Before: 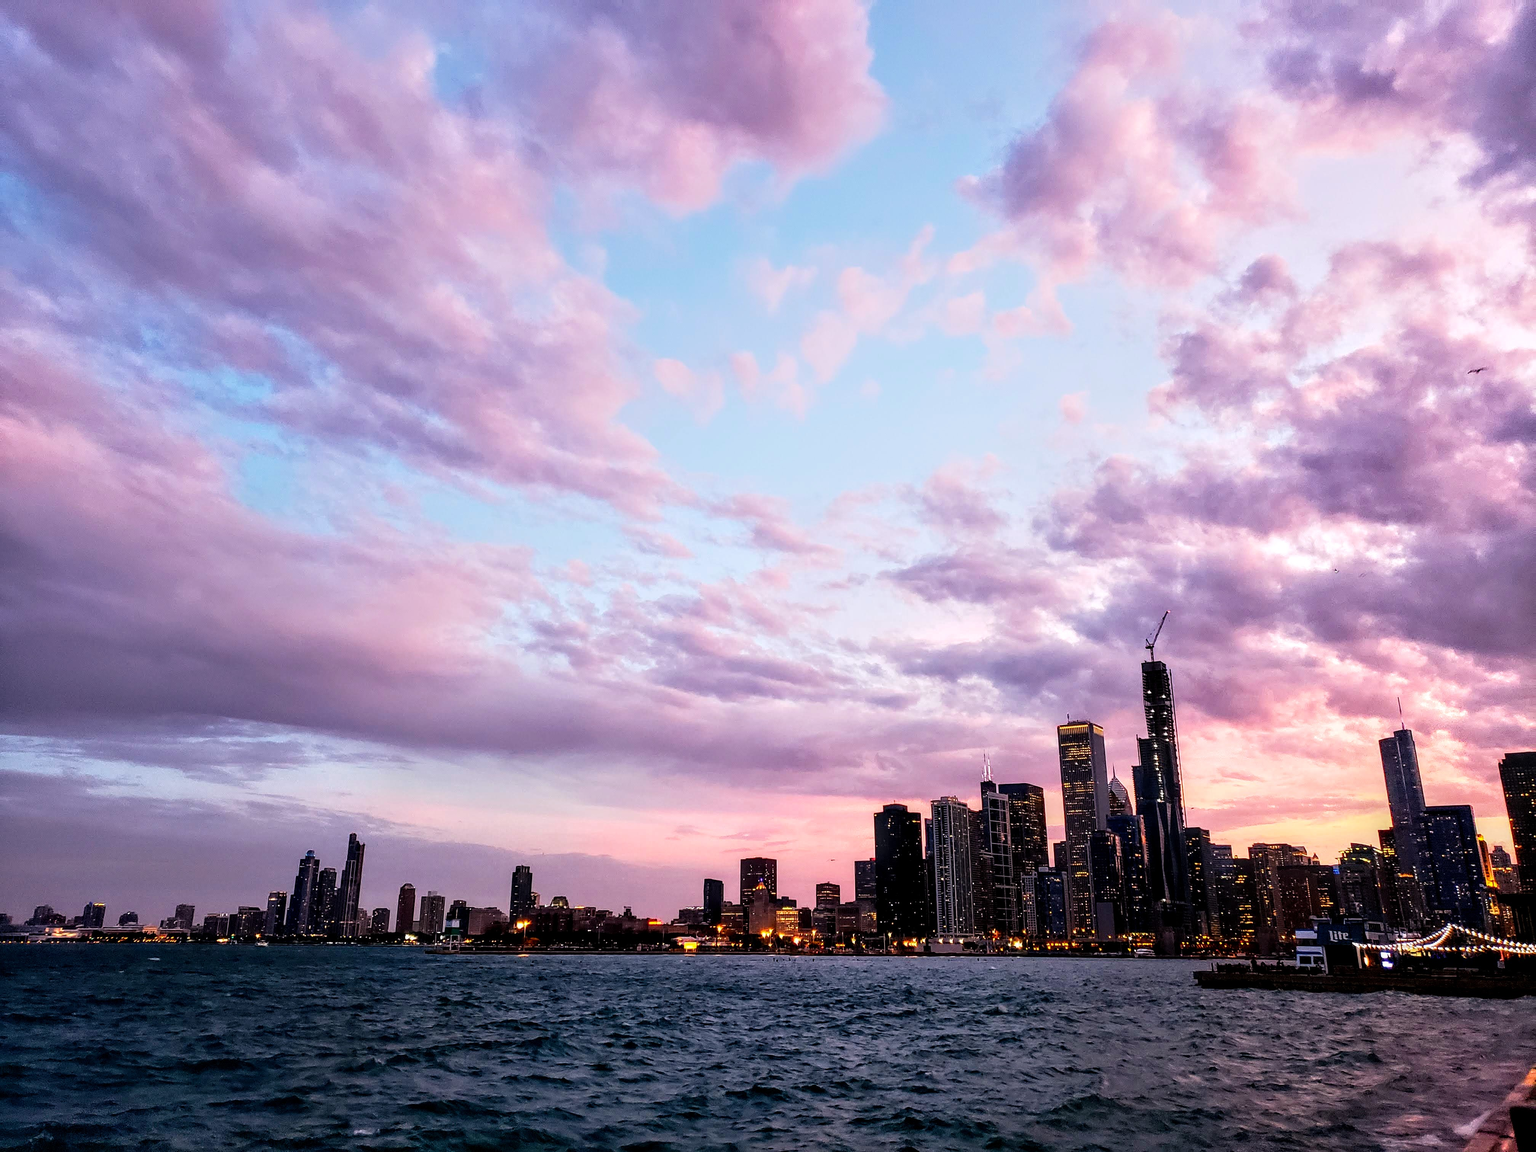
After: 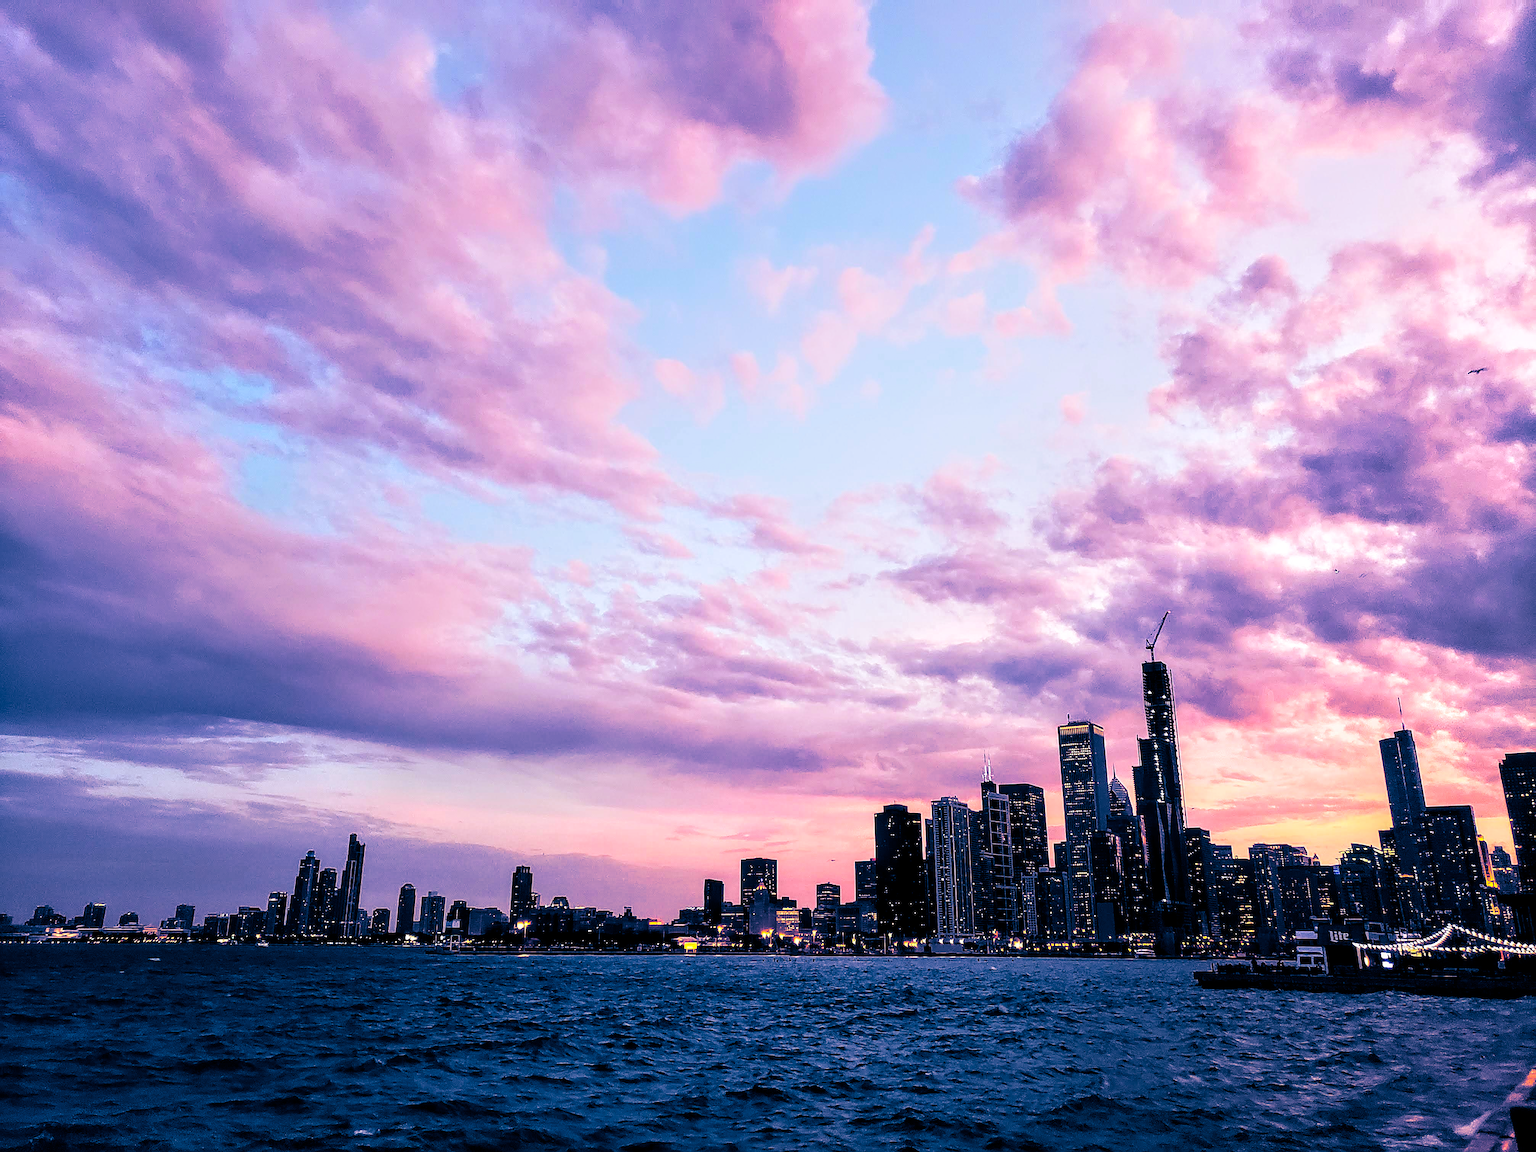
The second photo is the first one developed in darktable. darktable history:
sharpen: on, module defaults
rgb levels: mode RGB, independent channels, levels [[0, 0.474, 1], [0, 0.5, 1], [0, 0.5, 1]]
split-toning: shadows › hue 226.8°, shadows › saturation 1, highlights › saturation 0, balance -61.41
contrast brightness saturation: contrast 0.08, saturation 0.2
